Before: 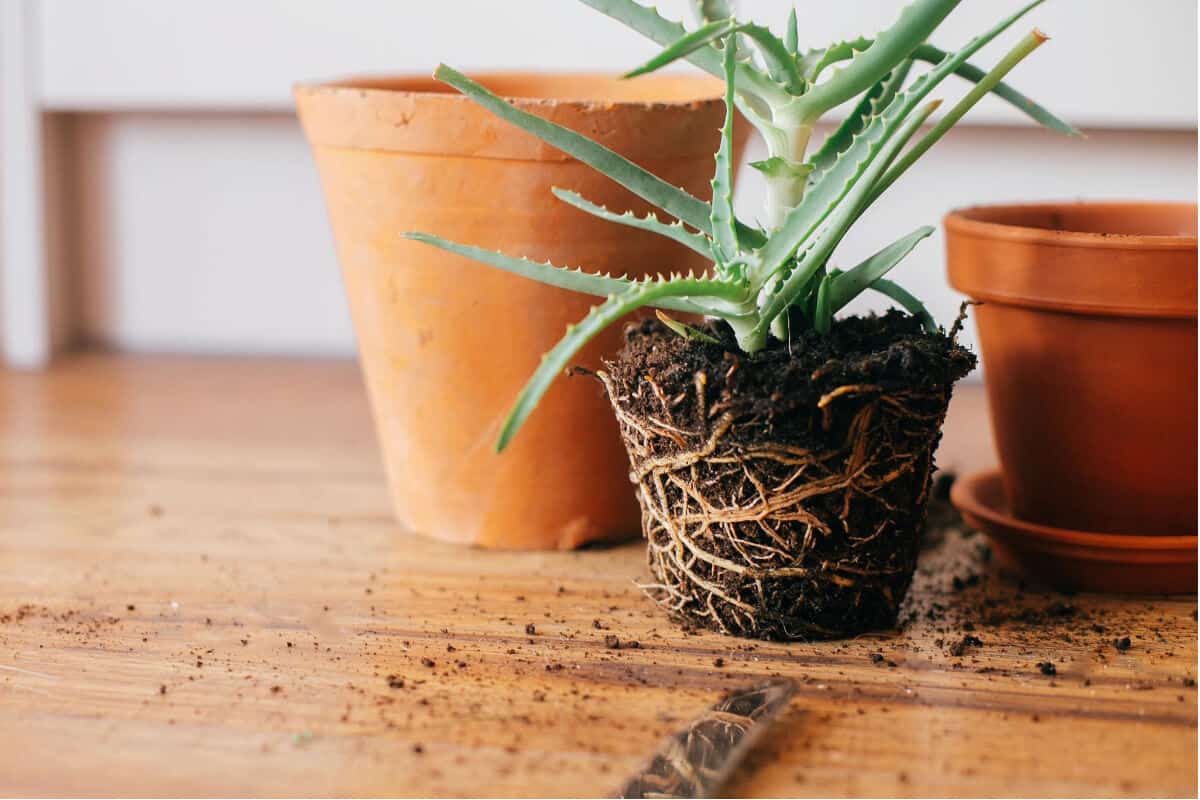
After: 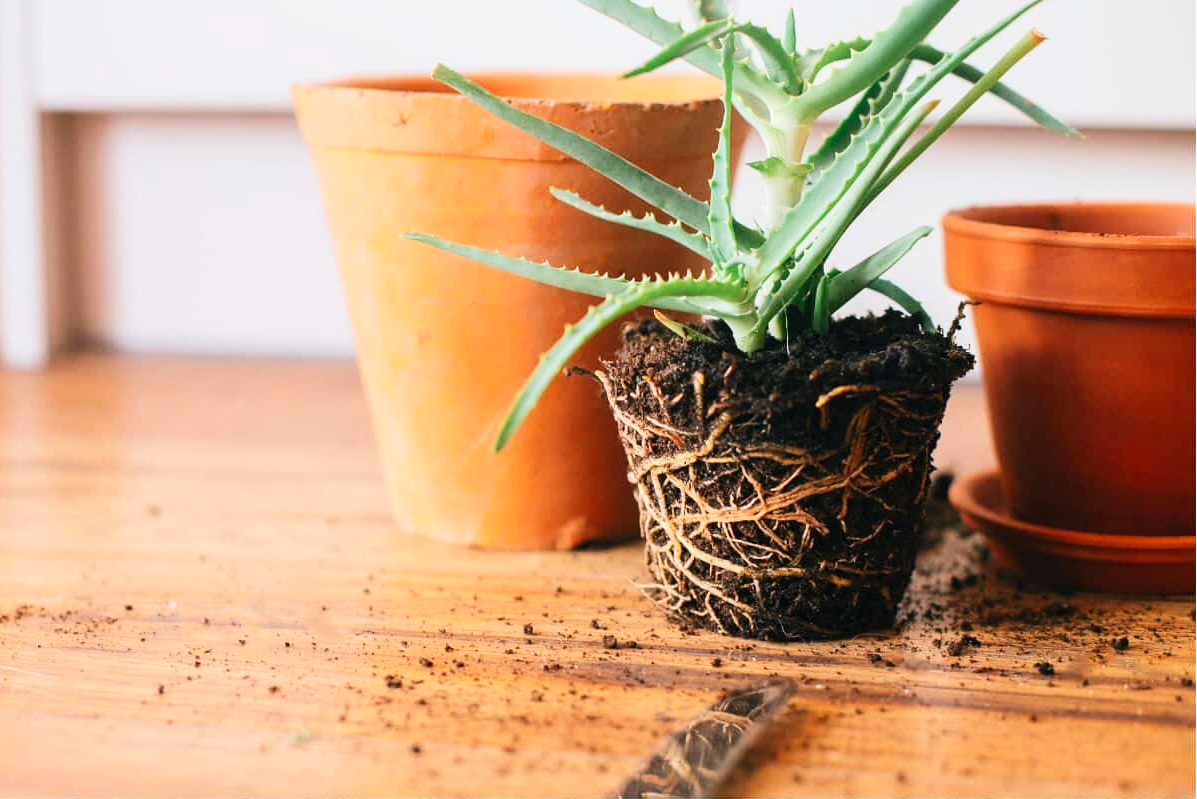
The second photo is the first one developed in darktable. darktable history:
crop and rotate: left 0.177%, bottom 0.003%
contrast brightness saturation: contrast 0.202, brightness 0.156, saturation 0.221
